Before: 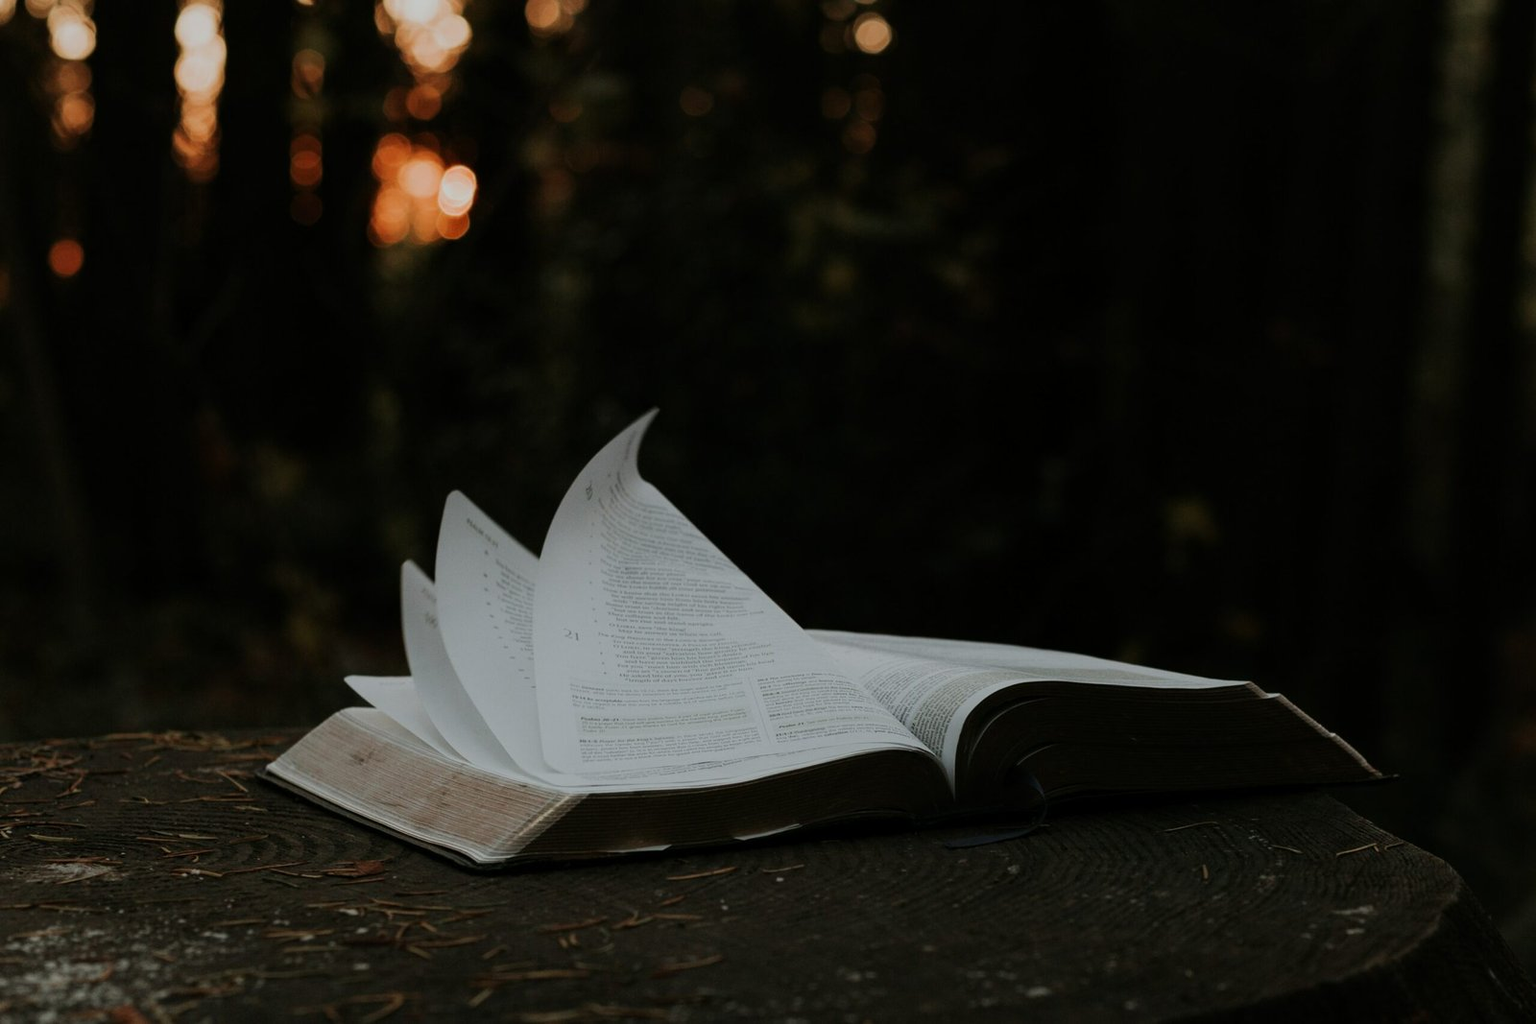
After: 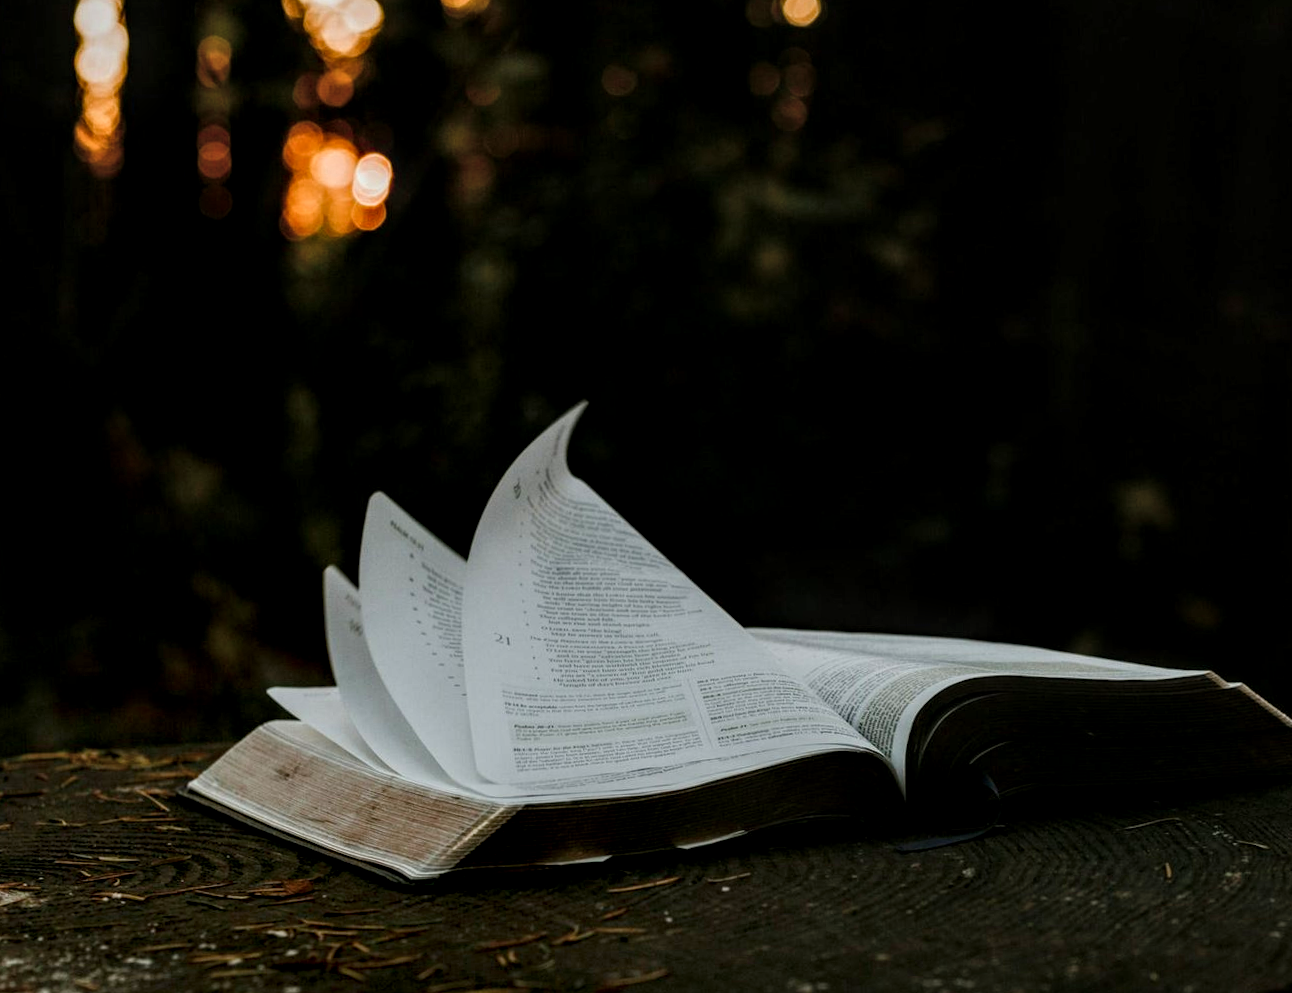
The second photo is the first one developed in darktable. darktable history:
crop and rotate: angle 1.38°, left 4.427%, top 0.919%, right 11.877%, bottom 2.621%
local contrast: highlights 16%, detail 185%
color balance rgb: perceptual saturation grading › global saturation 20%, perceptual saturation grading › highlights -24.76%, perceptual saturation grading › shadows 50.064%, global vibrance 20%
